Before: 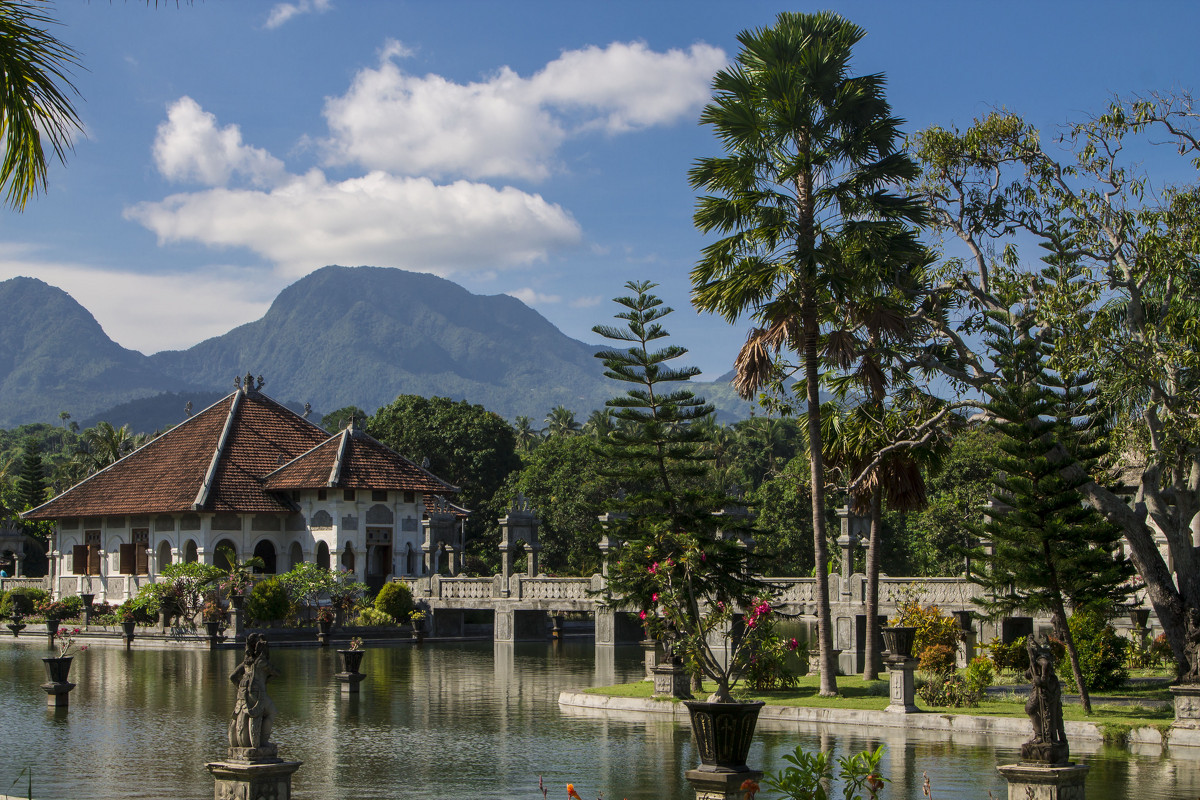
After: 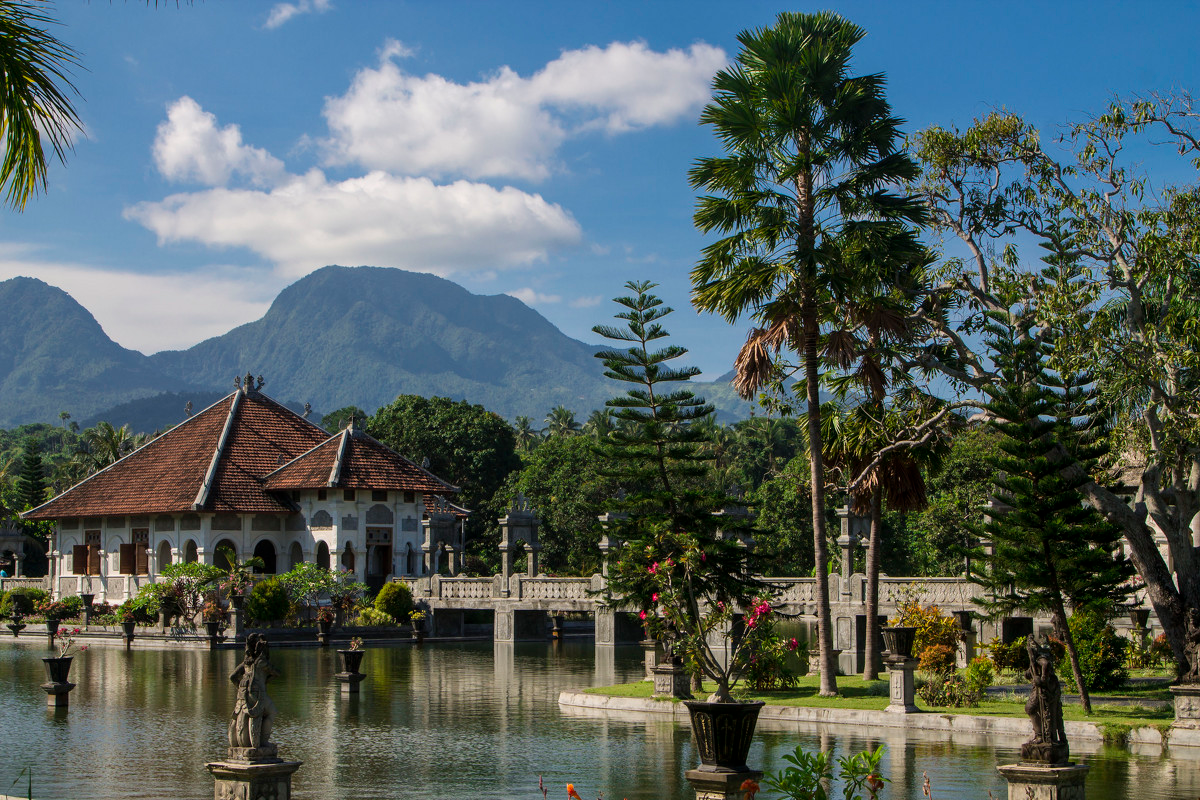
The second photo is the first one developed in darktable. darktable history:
tone equalizer: mask exposure compensation -0.486 EV
